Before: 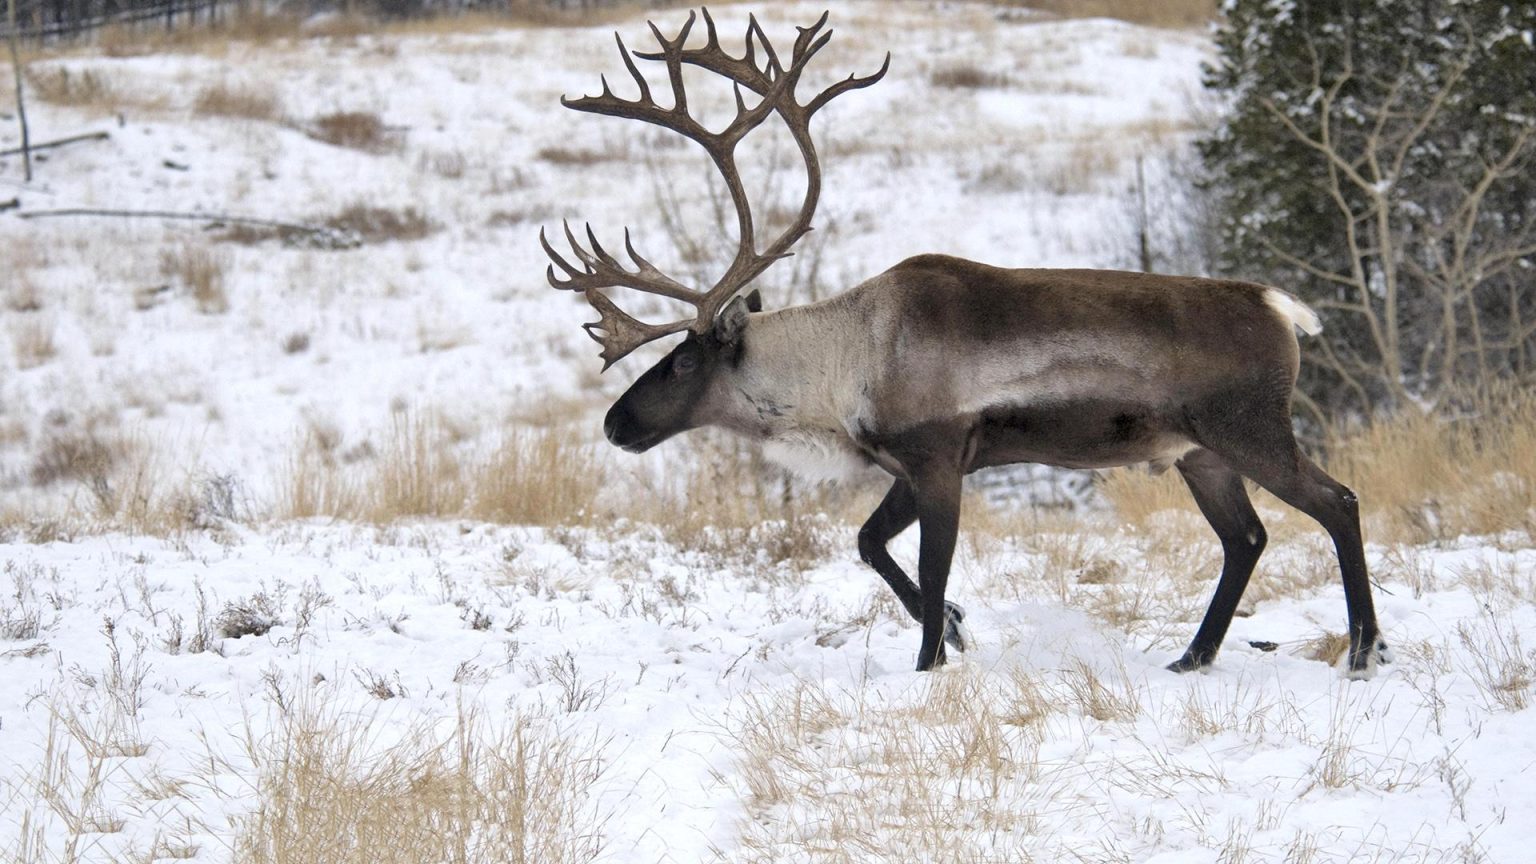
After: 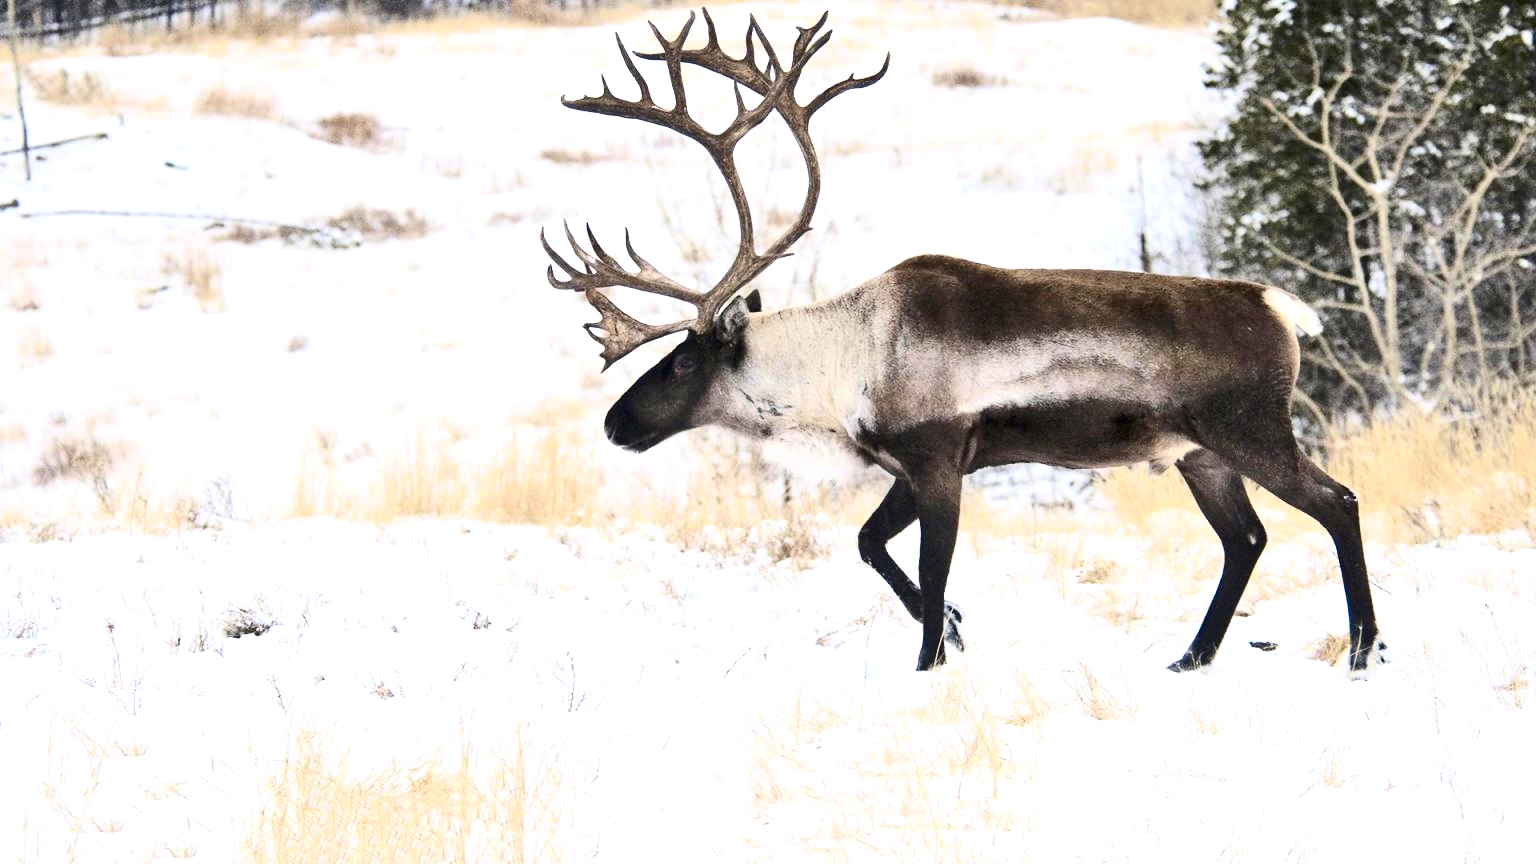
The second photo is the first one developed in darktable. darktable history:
contrast brightness saturation: contrast 0.4, brightness 0.106, saturation 0.214
exposure: exposure 0.703 EV, compensate exposure bias true, compensate highlight preservation false
